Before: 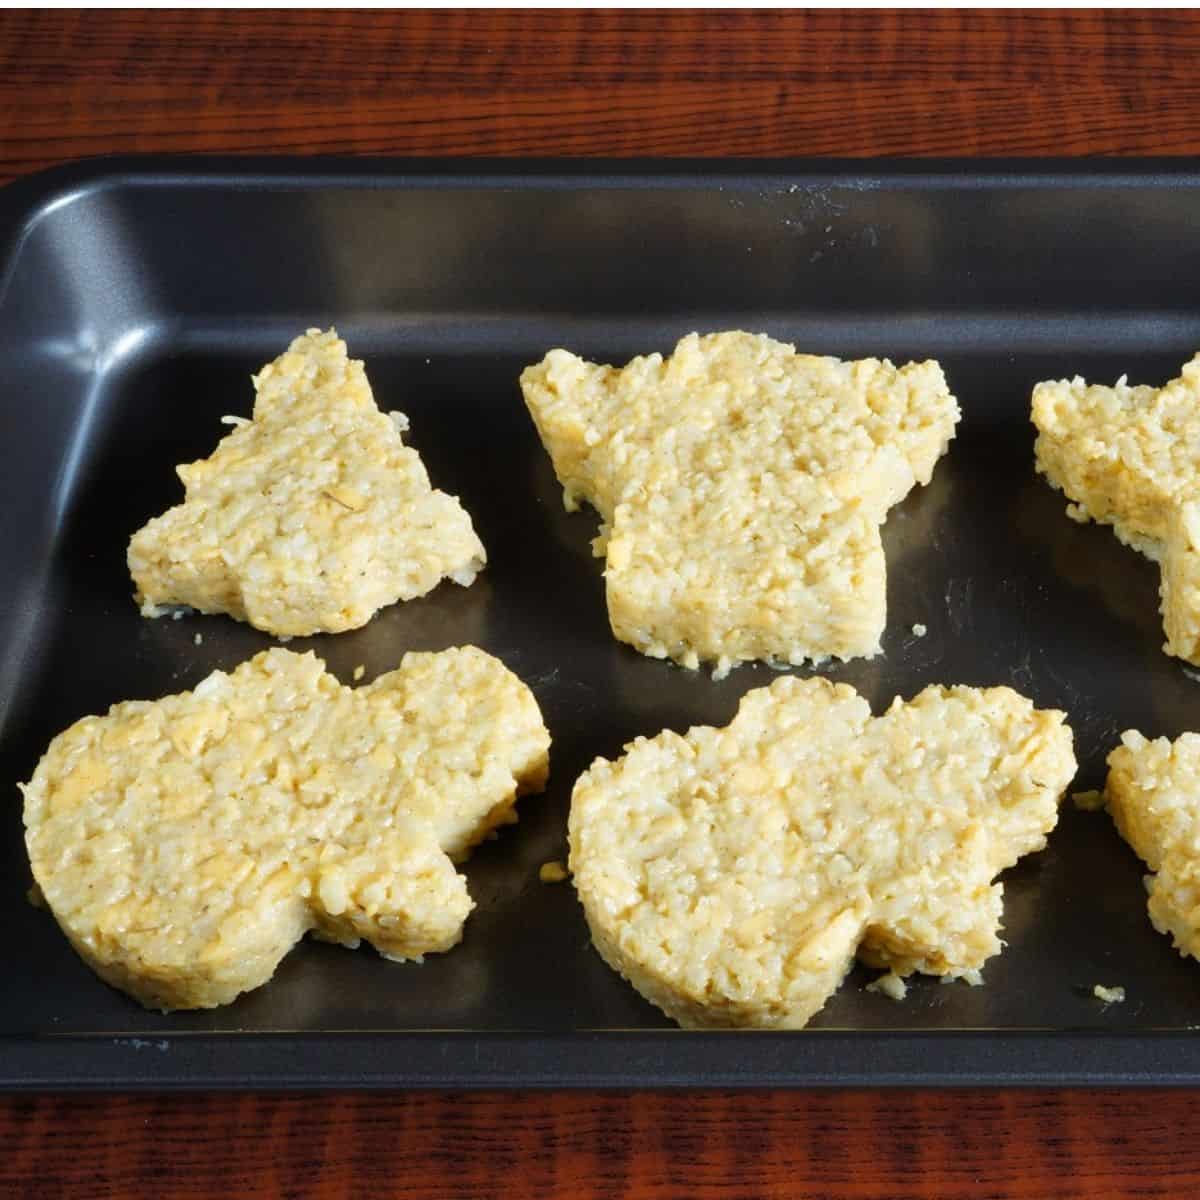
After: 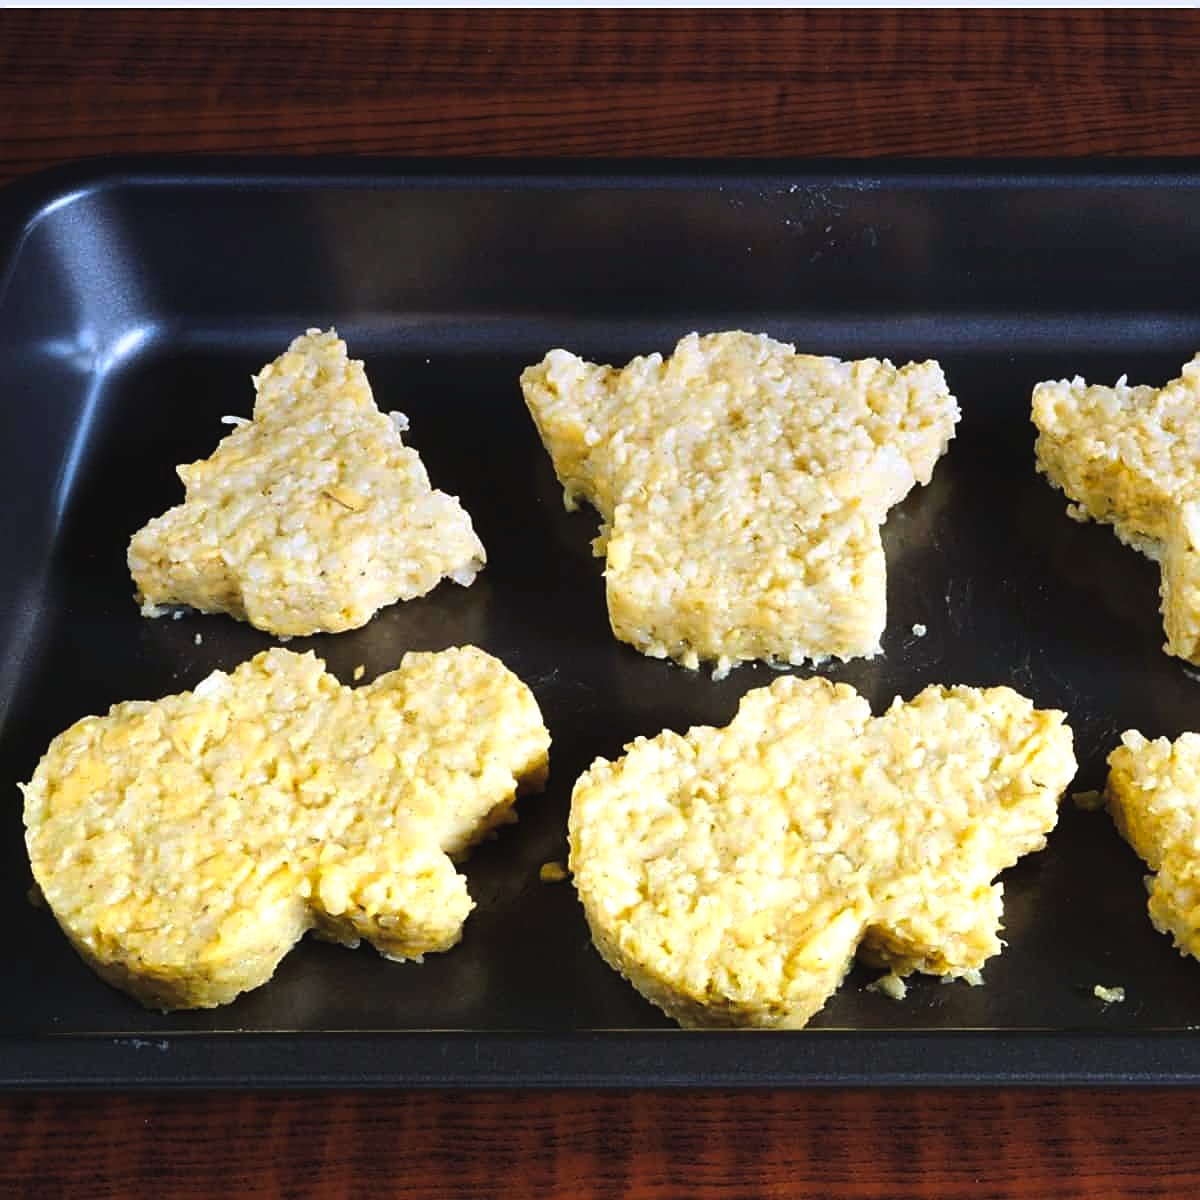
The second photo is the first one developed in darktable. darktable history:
graduated density: hue 238.83°, saturation 50%
color balance rgb: global offset › luminance 0.71%, perceptual saturation grading › global saturation -11.5%, perceptual brilliance grading › highlights 17.77%, perceptual brilliance grading › mid-tones 31.71%, perceptual brilliance grading › shadows -31.01%, global vibrance 50%
sharpen: on, module defaults
